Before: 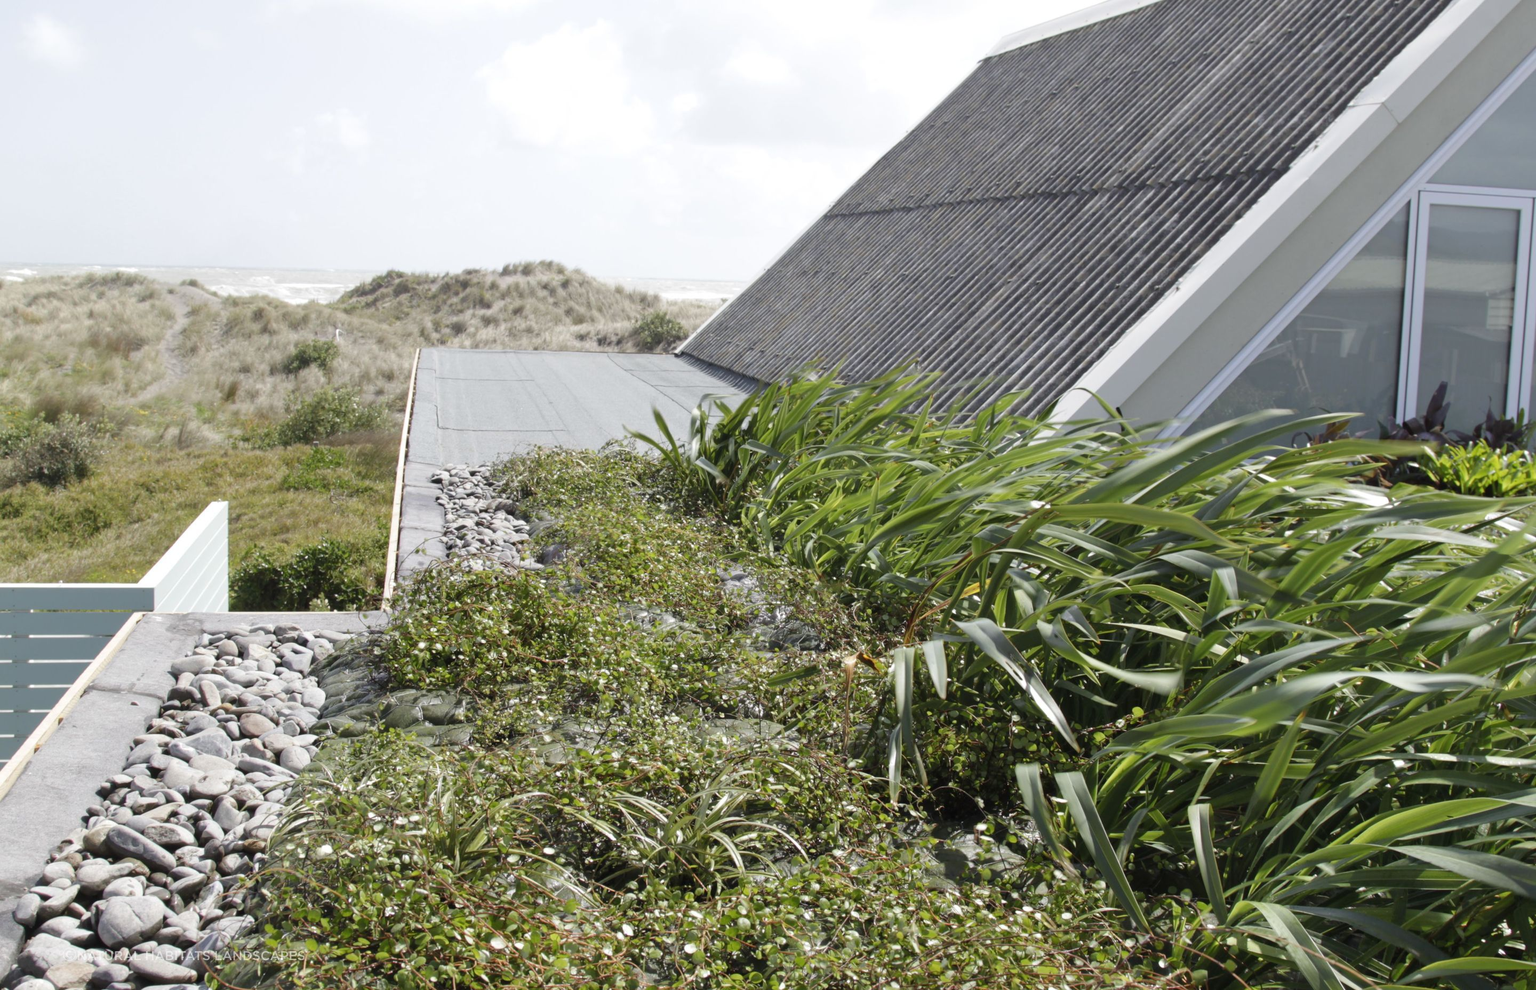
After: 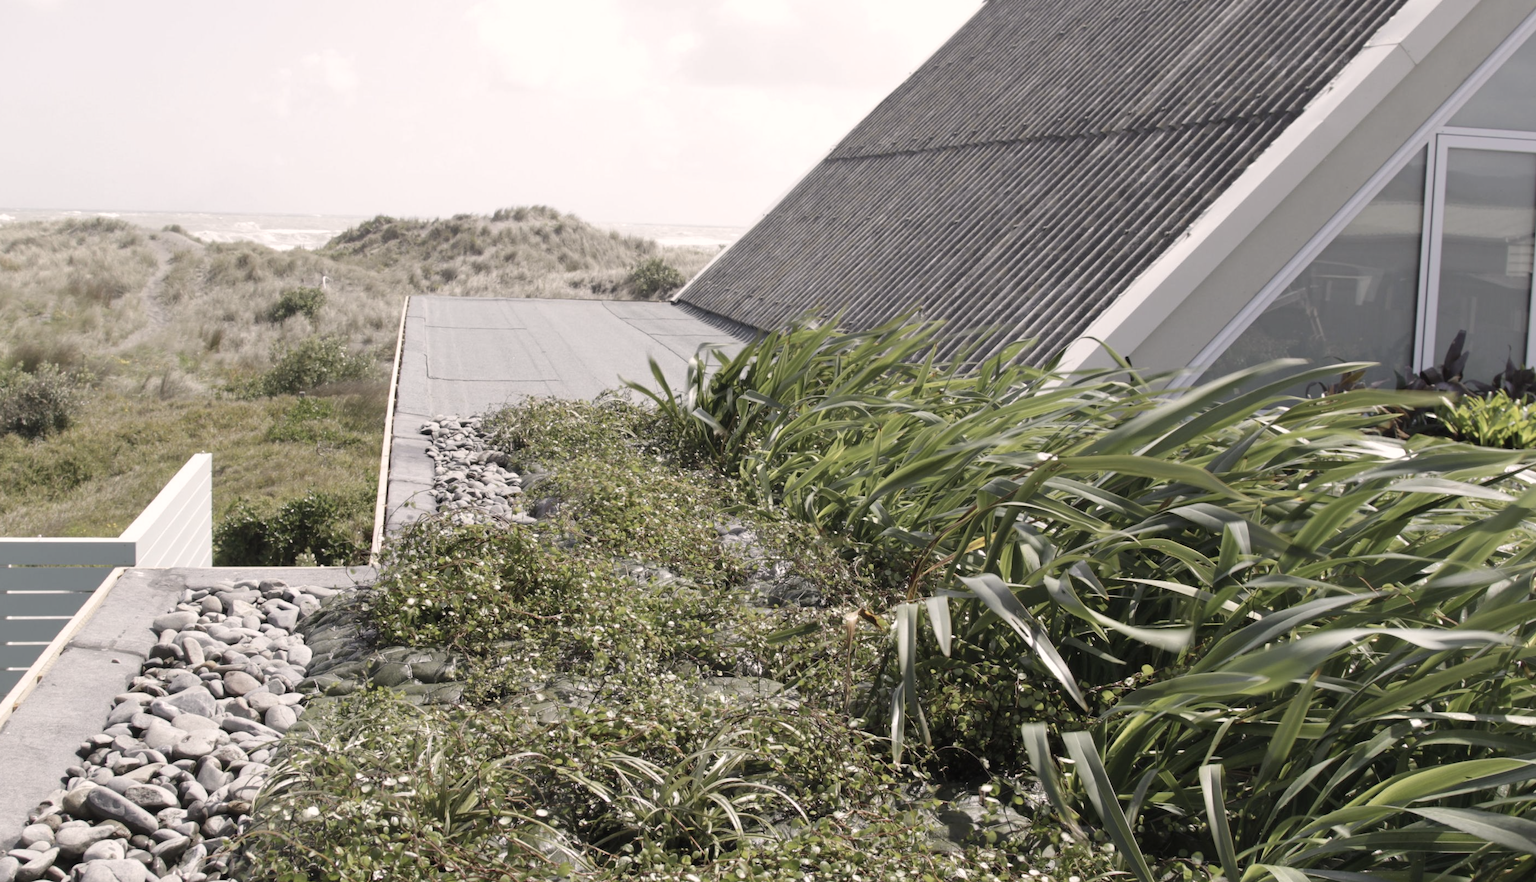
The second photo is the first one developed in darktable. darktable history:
crop: left 1.461%, top 6.182%, right 1.293%, bottom 7.103%
color correction: highlights a* 5.55, highlights b* 5.24, saturation 0.633
